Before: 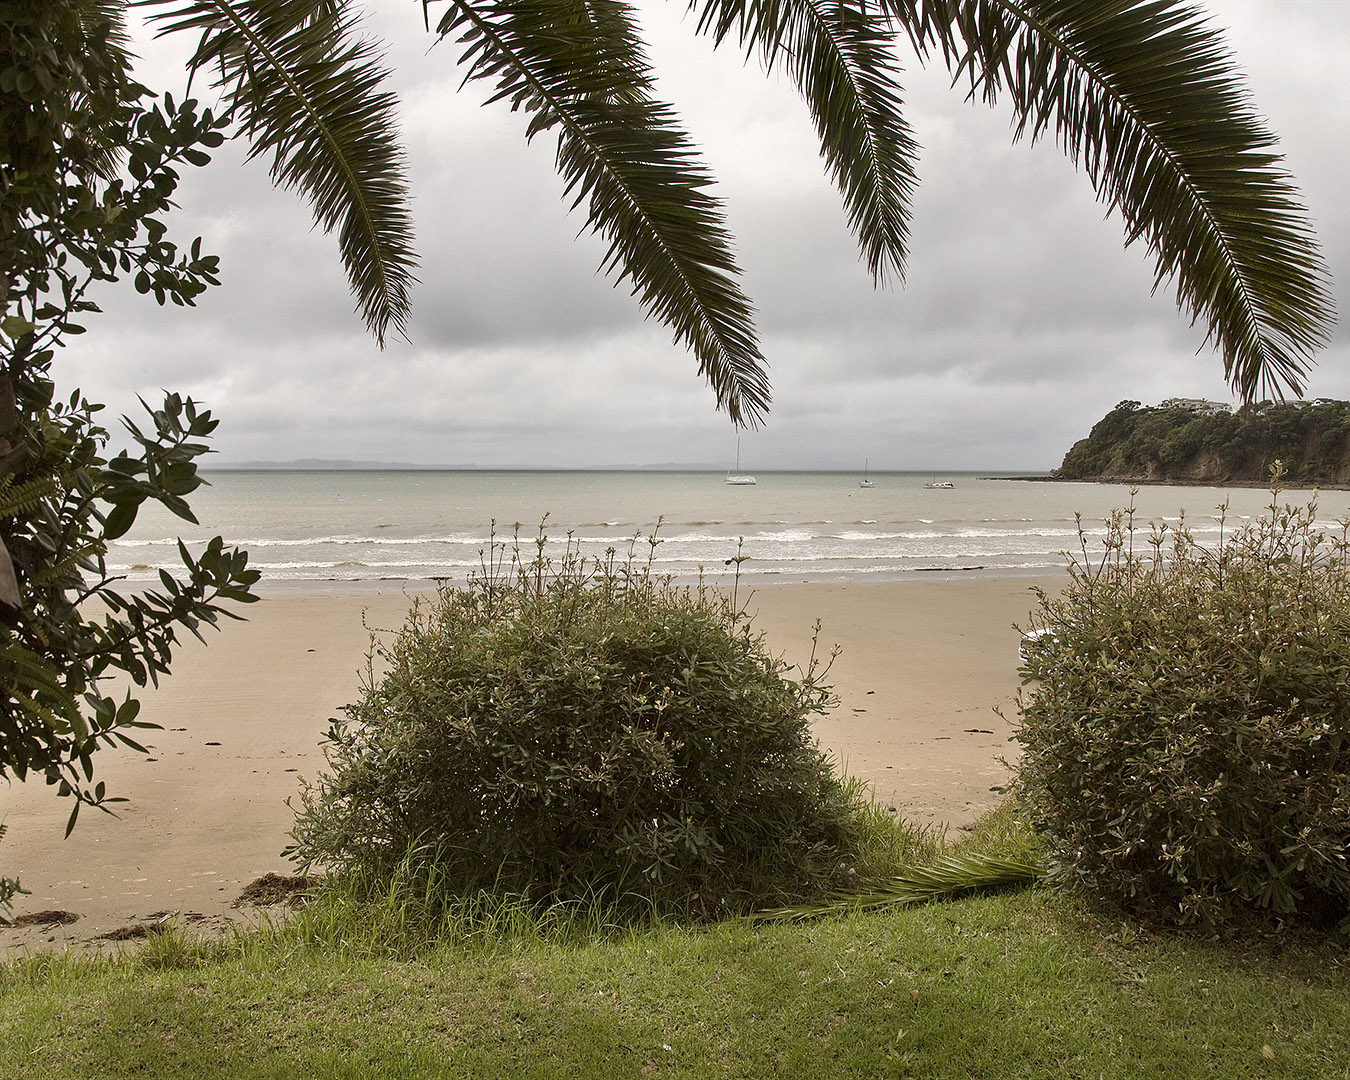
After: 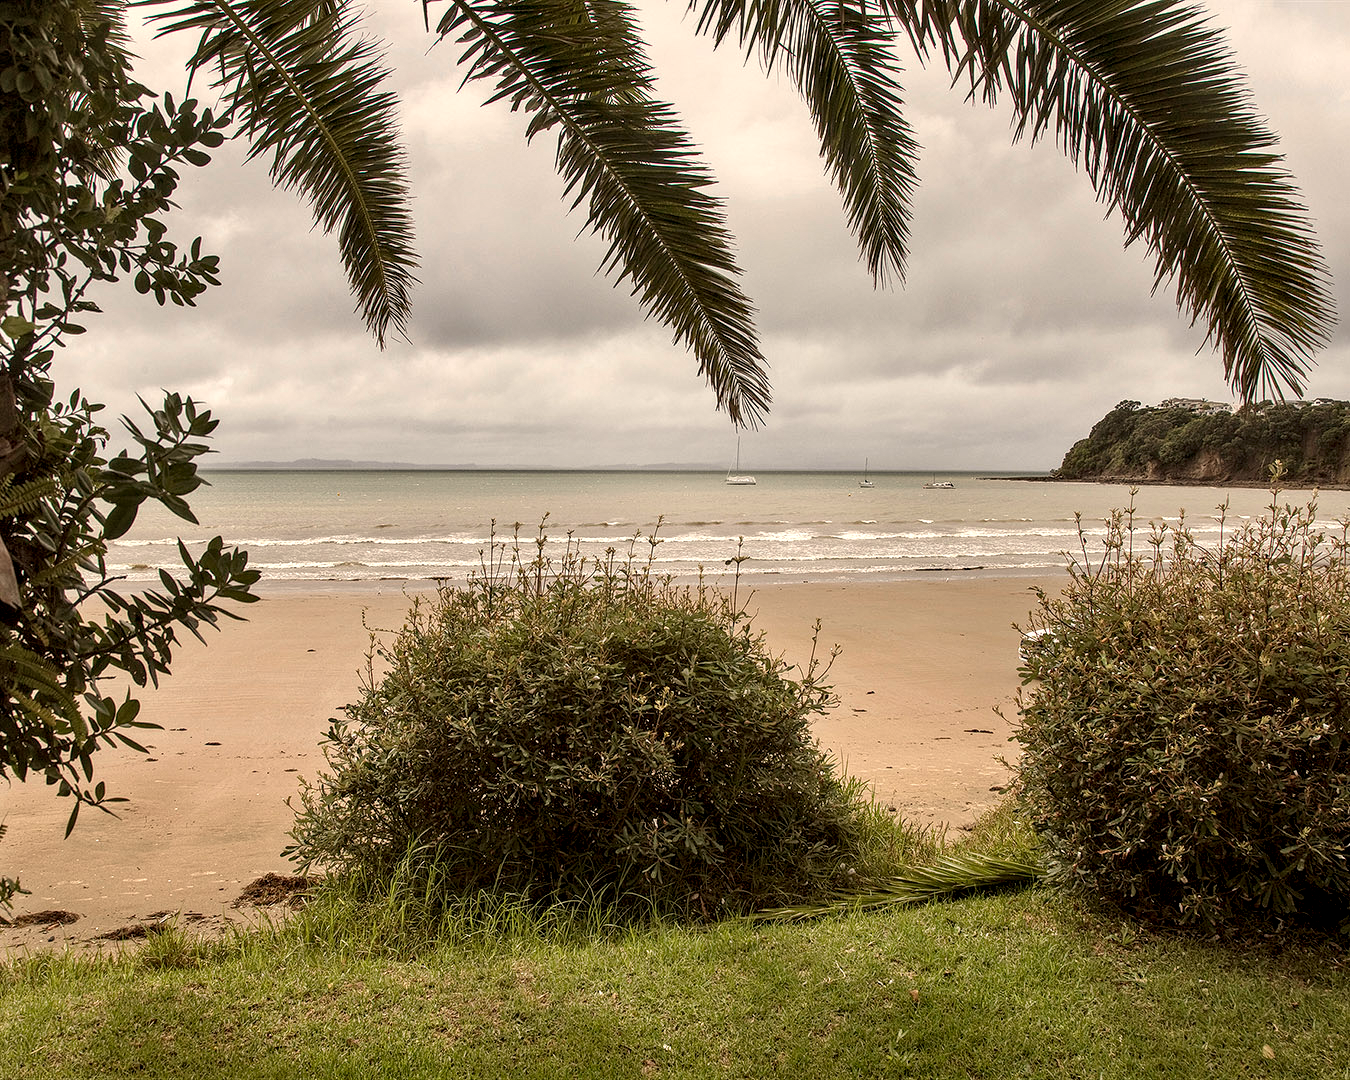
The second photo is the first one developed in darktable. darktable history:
local contrast: detail 144%
white balance: red 1.045, blue 0.932
